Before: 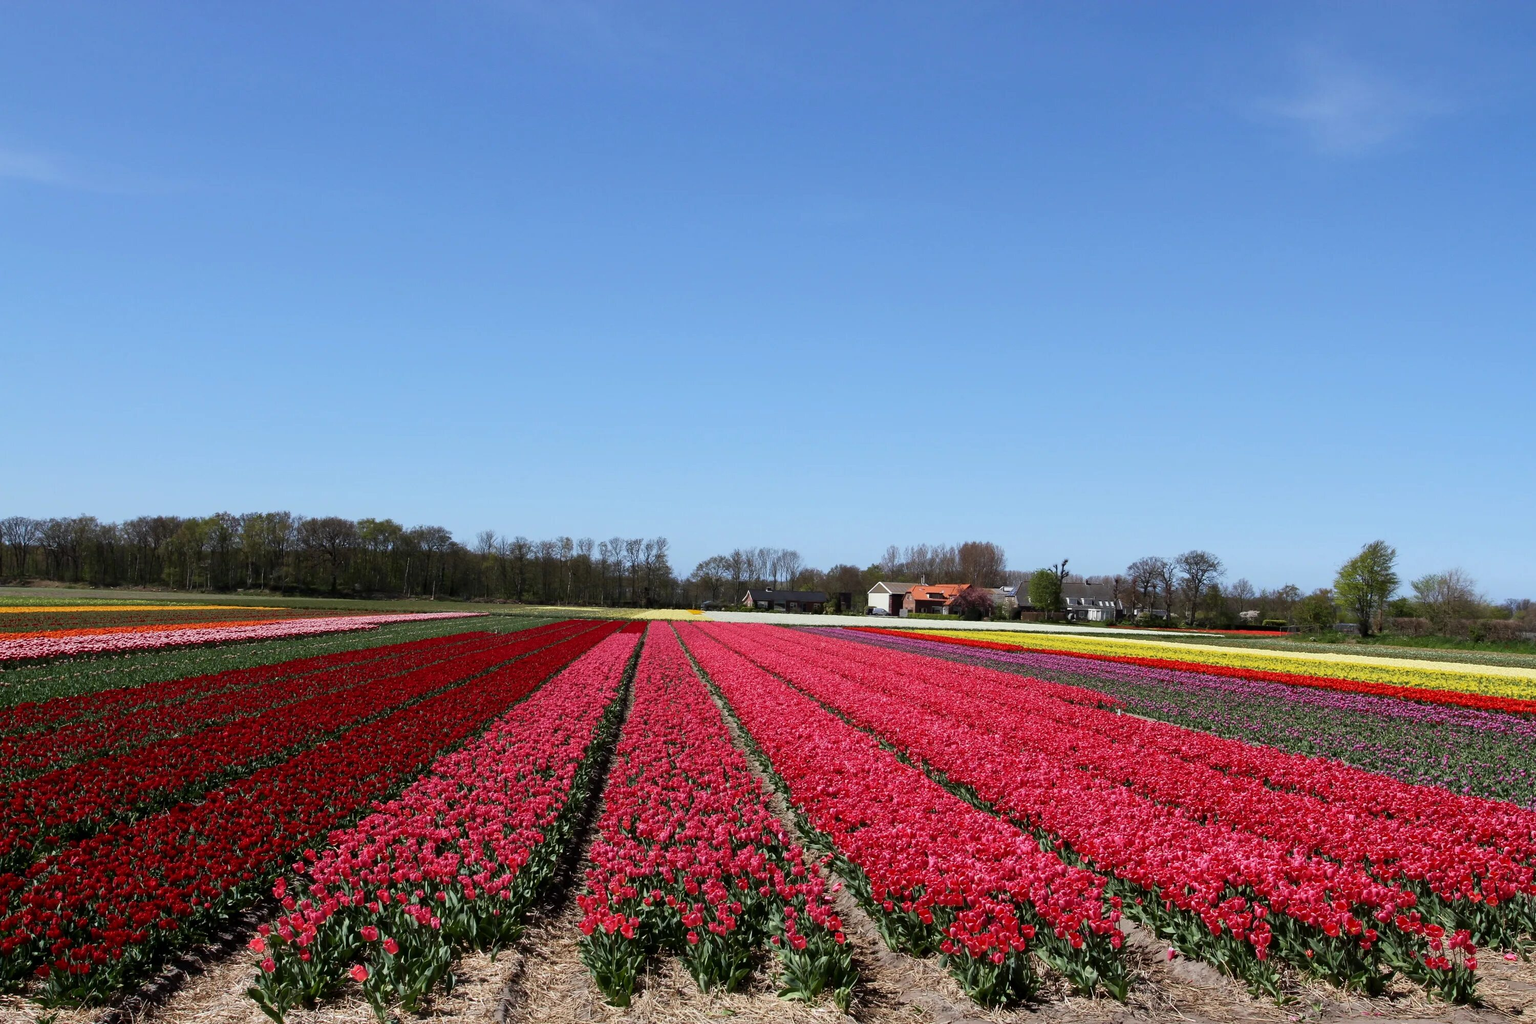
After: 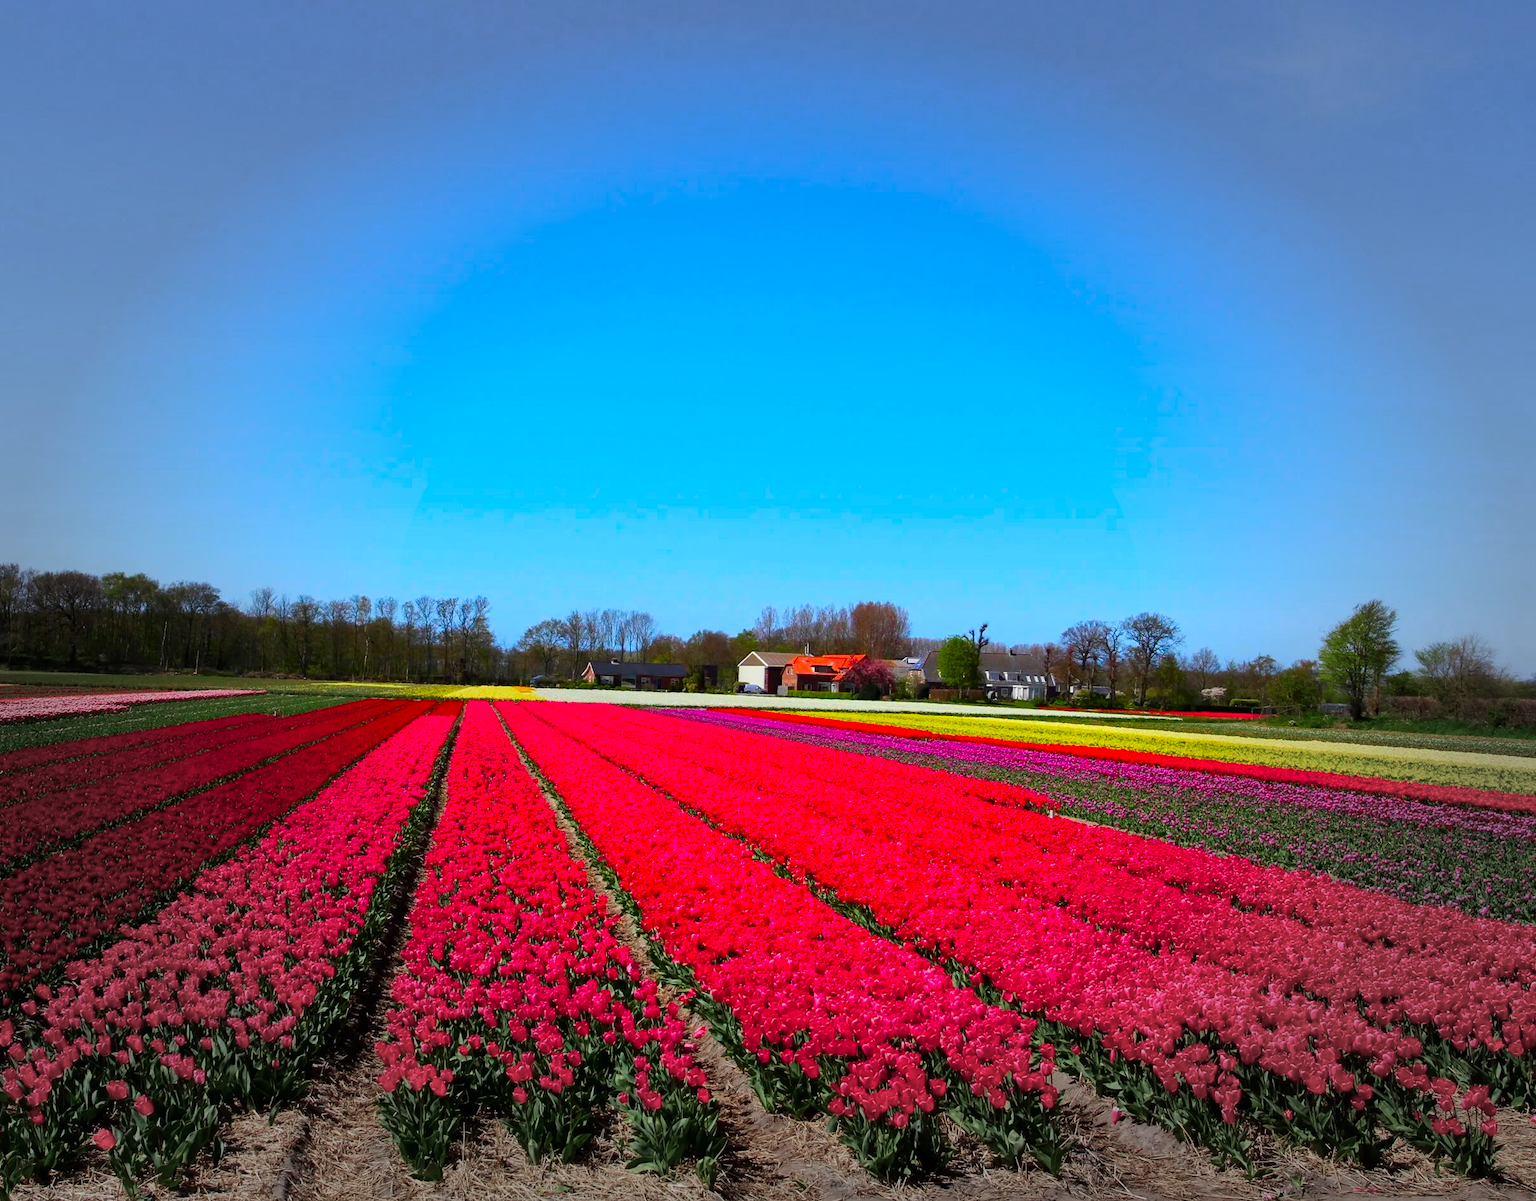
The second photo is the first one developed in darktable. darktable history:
crop and rotate: left 17.959%, top 5.771%, right 1.742%
vignetting: fall-off start 48.41%, automatic ratio true, width/height ratio 1.29, unbound false
color correction: saturation 2.15
